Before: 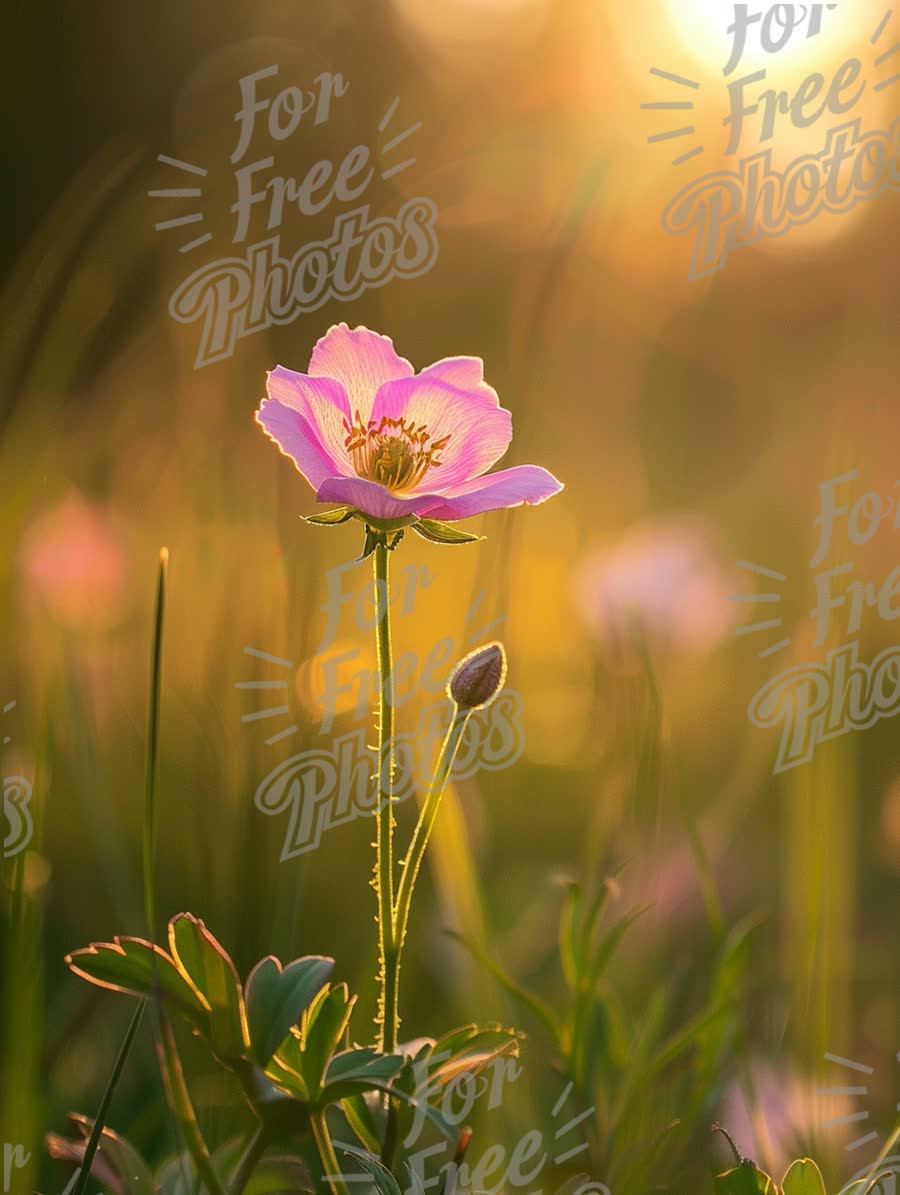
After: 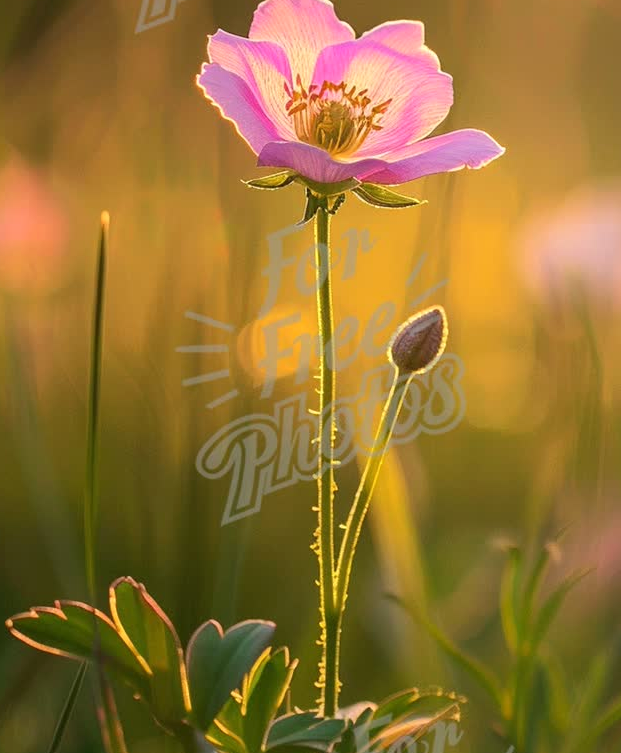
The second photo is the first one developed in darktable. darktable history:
exposure: exposure 0.171 EV, compensate highlight preservation false
crop: left 6.582%, top 28.178%, right 24.379%, bottom 8.8%
